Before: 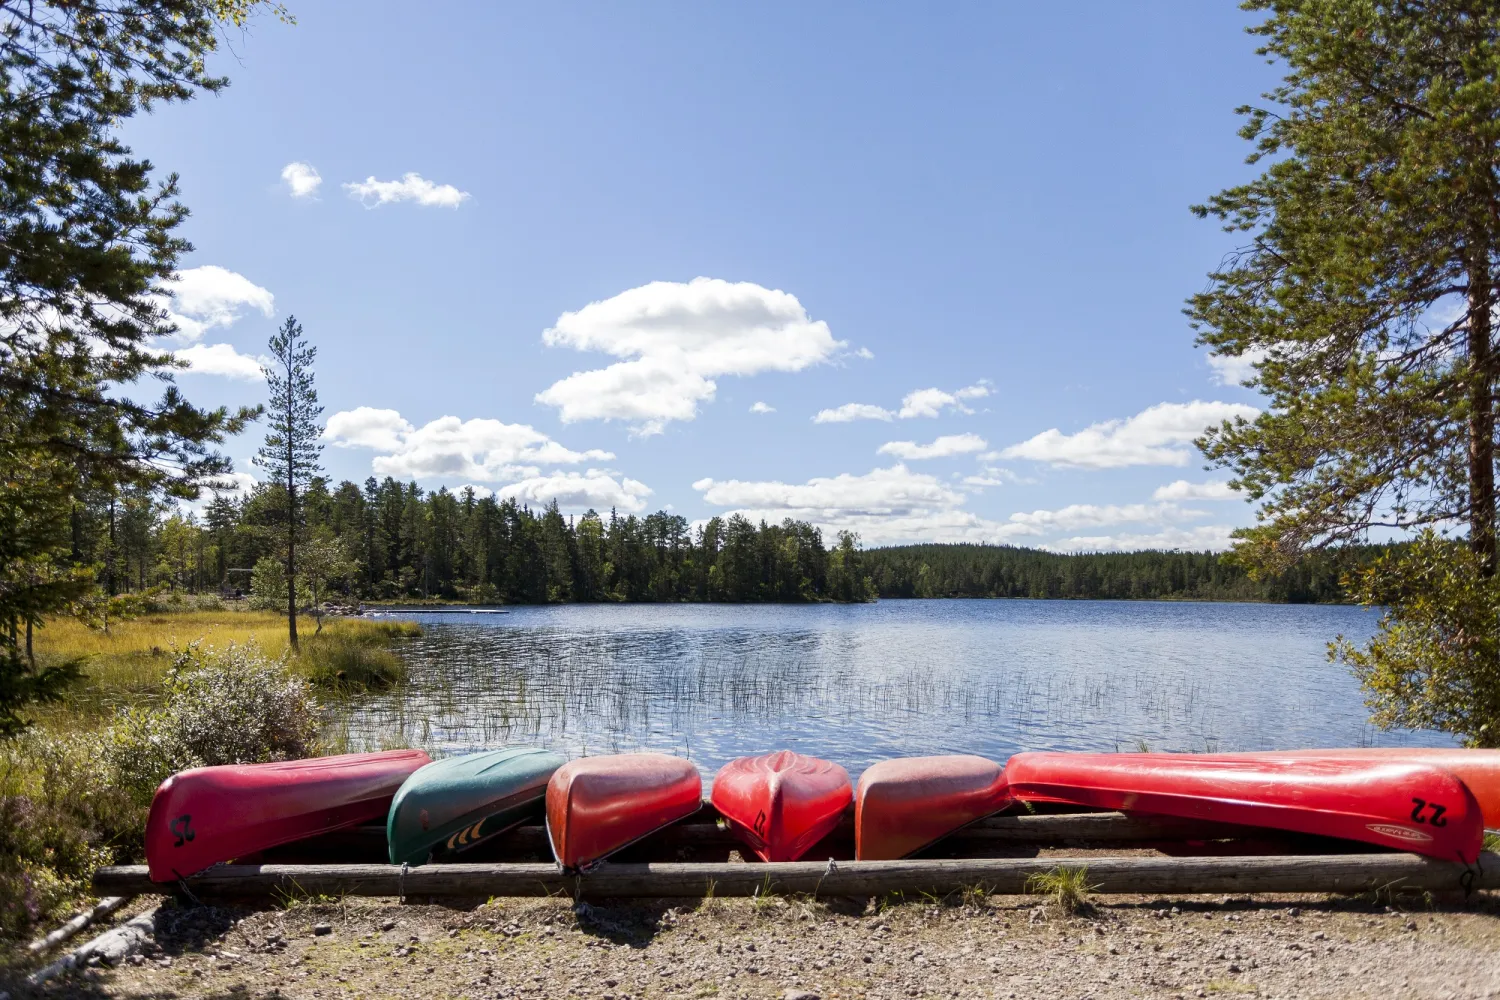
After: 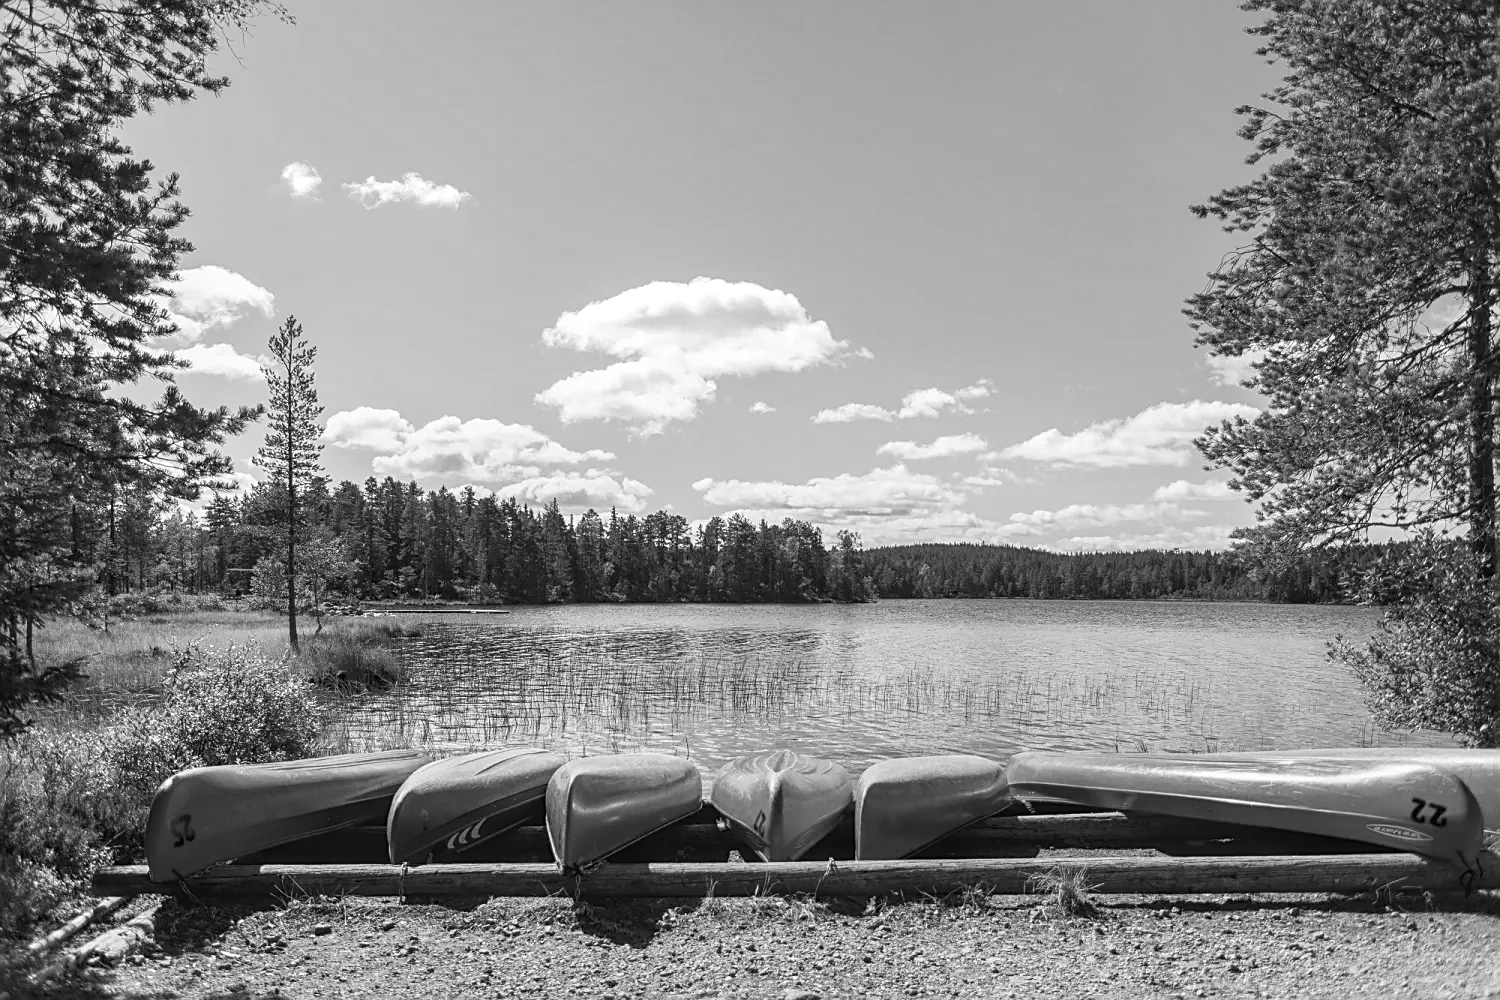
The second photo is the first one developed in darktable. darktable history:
contrast brightness saturation: contrast 0.03, brightness 0.06, saturation 0.13
color balance: lift [1.005, 1.002, 0.998, 0.998], gamma [1, 1.021, 1.02, 0.979], gain [0.923, 1.066, 1.056, 0.934]
monochrome: on, module defaults
sharpen: on, module defaults
local contrast: on, module defaults
